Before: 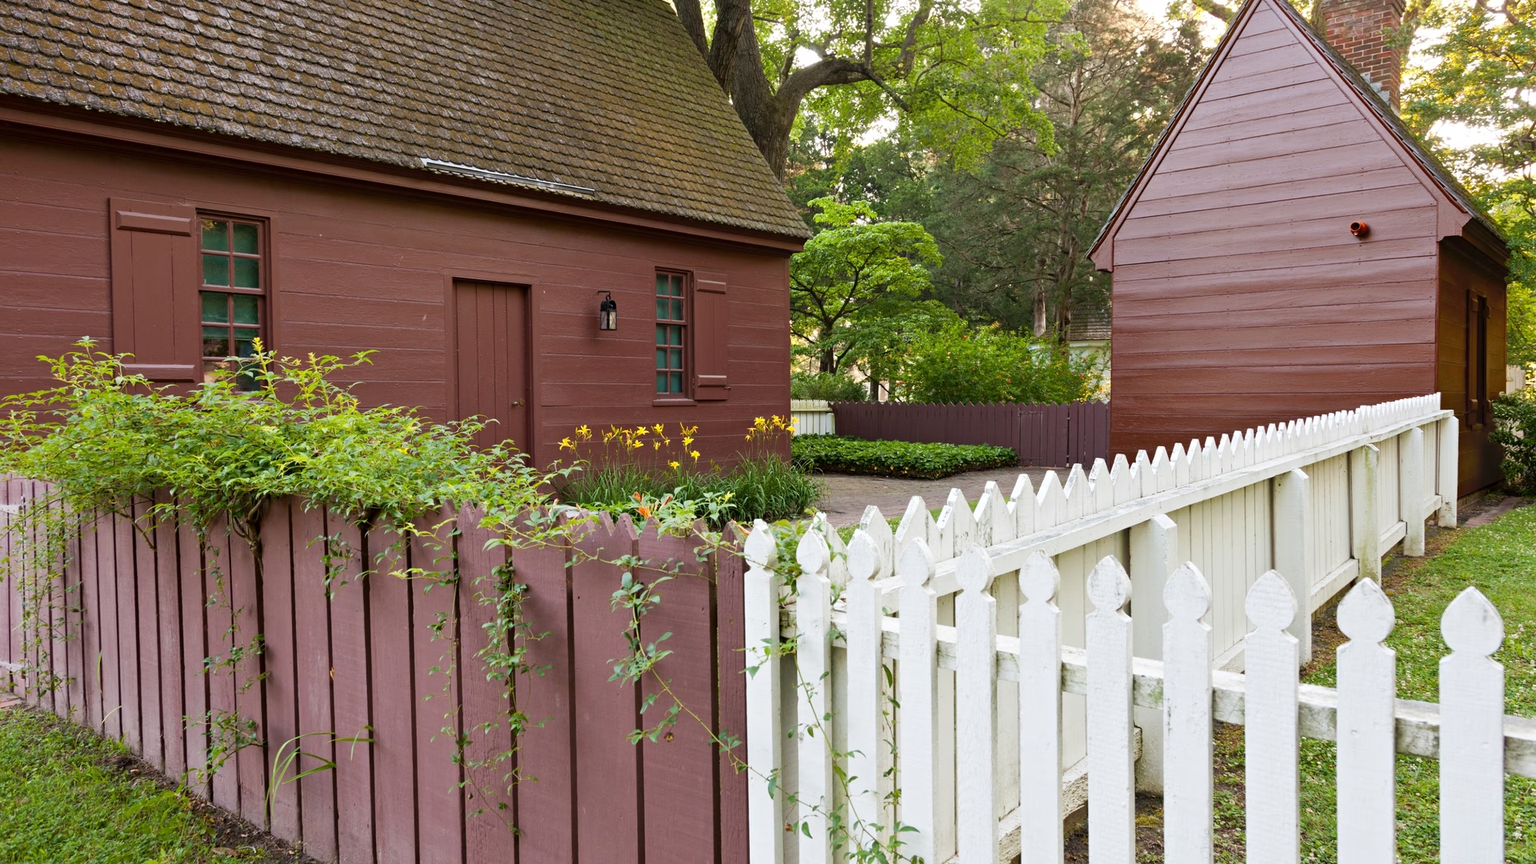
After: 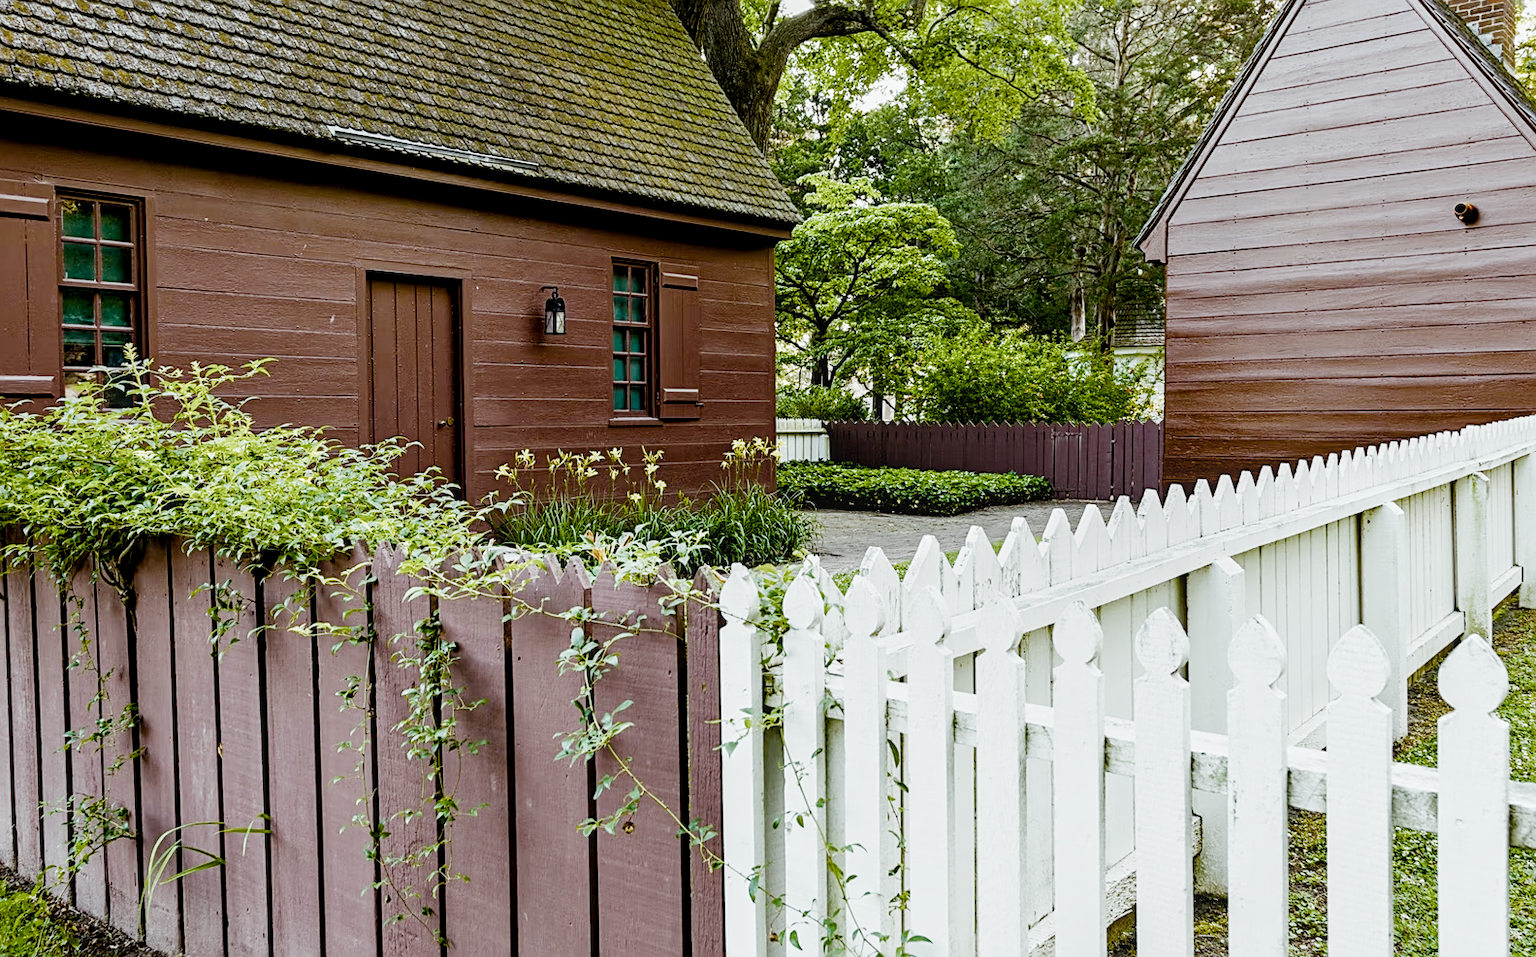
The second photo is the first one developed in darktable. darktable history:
crop: left 9.82%, top 6.323%, right 7.22%, bottom 2.22%
local contrast: on, module defaults
exposure: black level correction 0.001, exposure 0.498 EV, compensate highlight preservation false
filmic rgb: black relative exposure -5.08 EV, white relative exposure 3.99 EV, hardness 2.9, contrast 1.301, highlights saturation mix -30.5%, preserve chrominance no, color science v5 (2021)
sharpen: on, module defaults
tone equalizer: edges refinement/feathering 500, mask exposure compensation -1.57 EV, preserve details guided filter
color balance rgb: shadows lift › luminance -7.641%, shadows lift › chroma 2.359%, shadows lift › hue 163.58°, highlights gain › chroma 4.065%, highlights gain › hue 199.5°, perceptual saturation grading › global saturation 0.254%, perceptual saturation grading › mid-tones 6.41%, perceptual saturation grading › shadows 72.109%, global vibrance 50.265%
